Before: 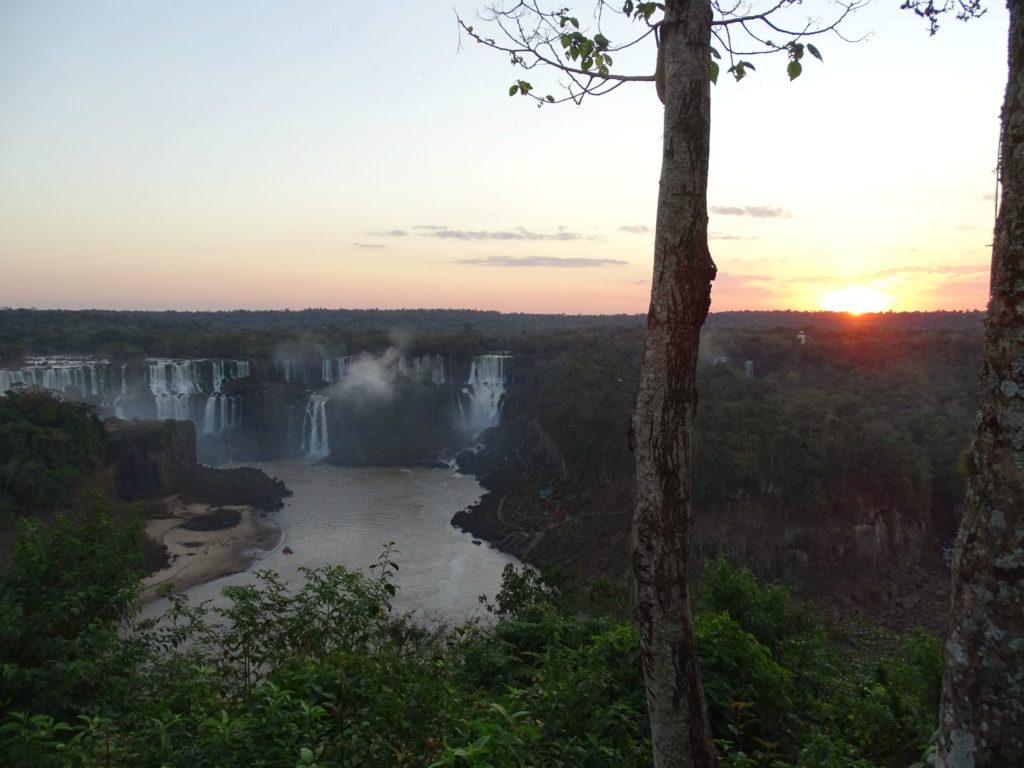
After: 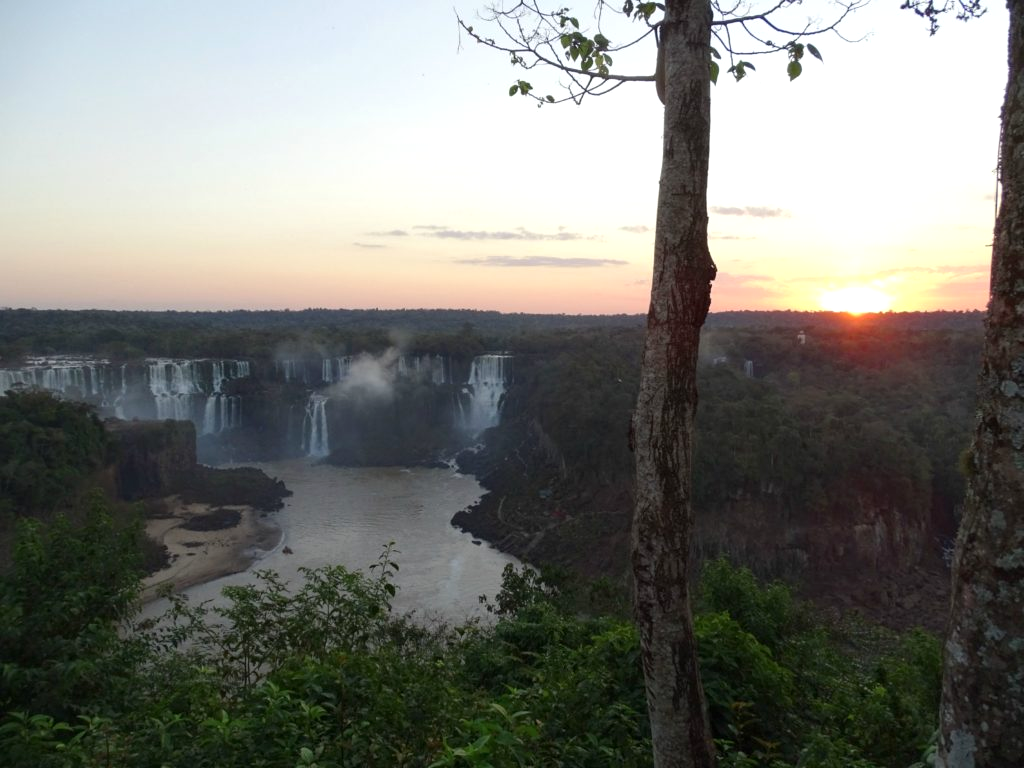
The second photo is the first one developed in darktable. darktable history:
exposure: black level correction 0.001, exposure 0.145 EV, compensate highlight preservation false
levels: mode automatic
